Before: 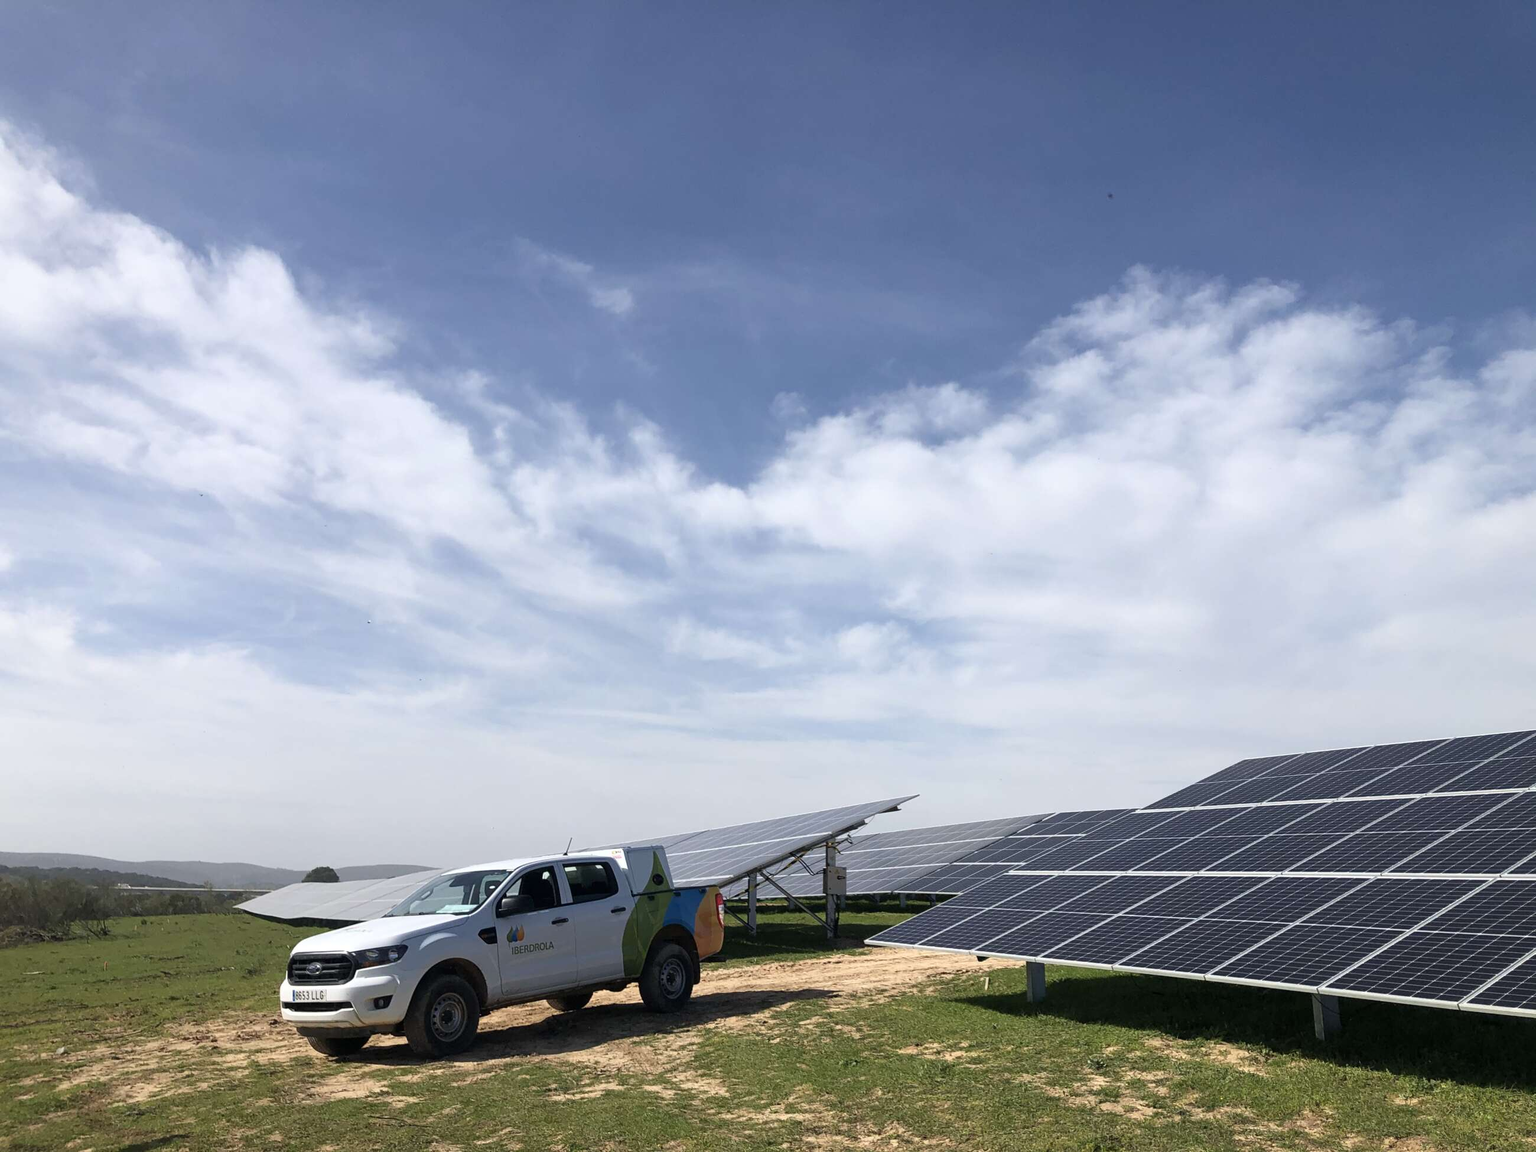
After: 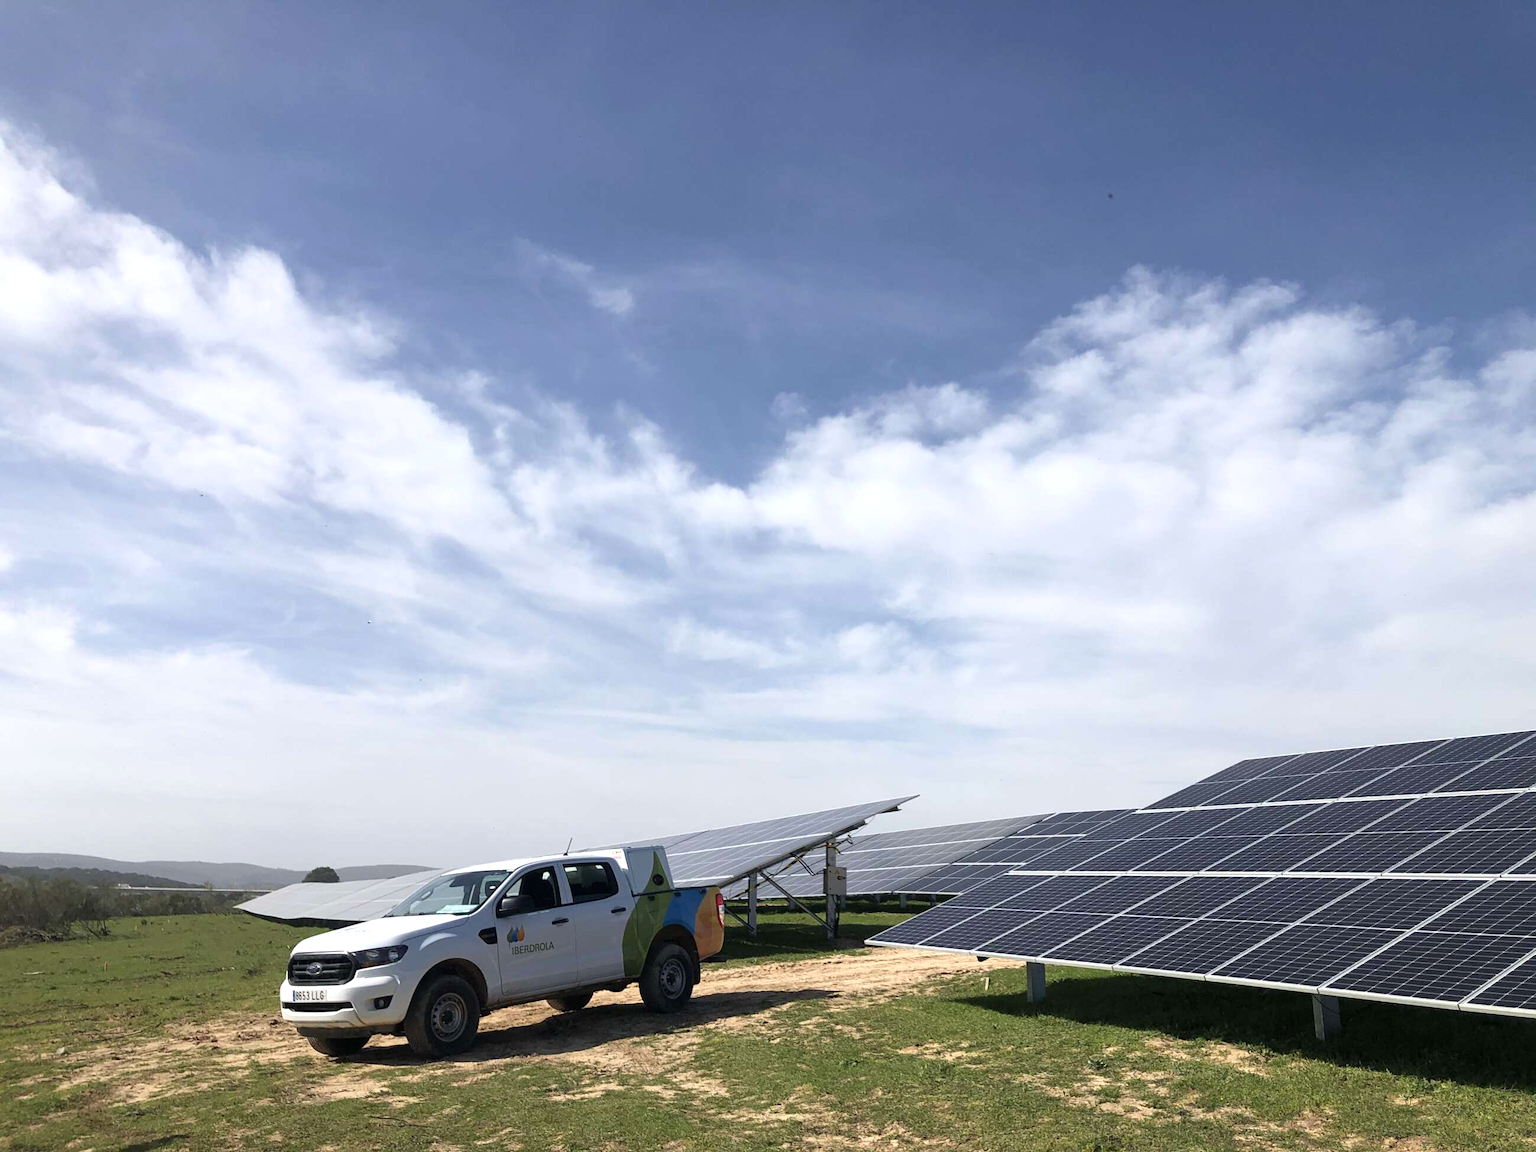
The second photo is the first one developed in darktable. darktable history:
exposure: exposure 0.203 EV, compensate highlight preservation false
